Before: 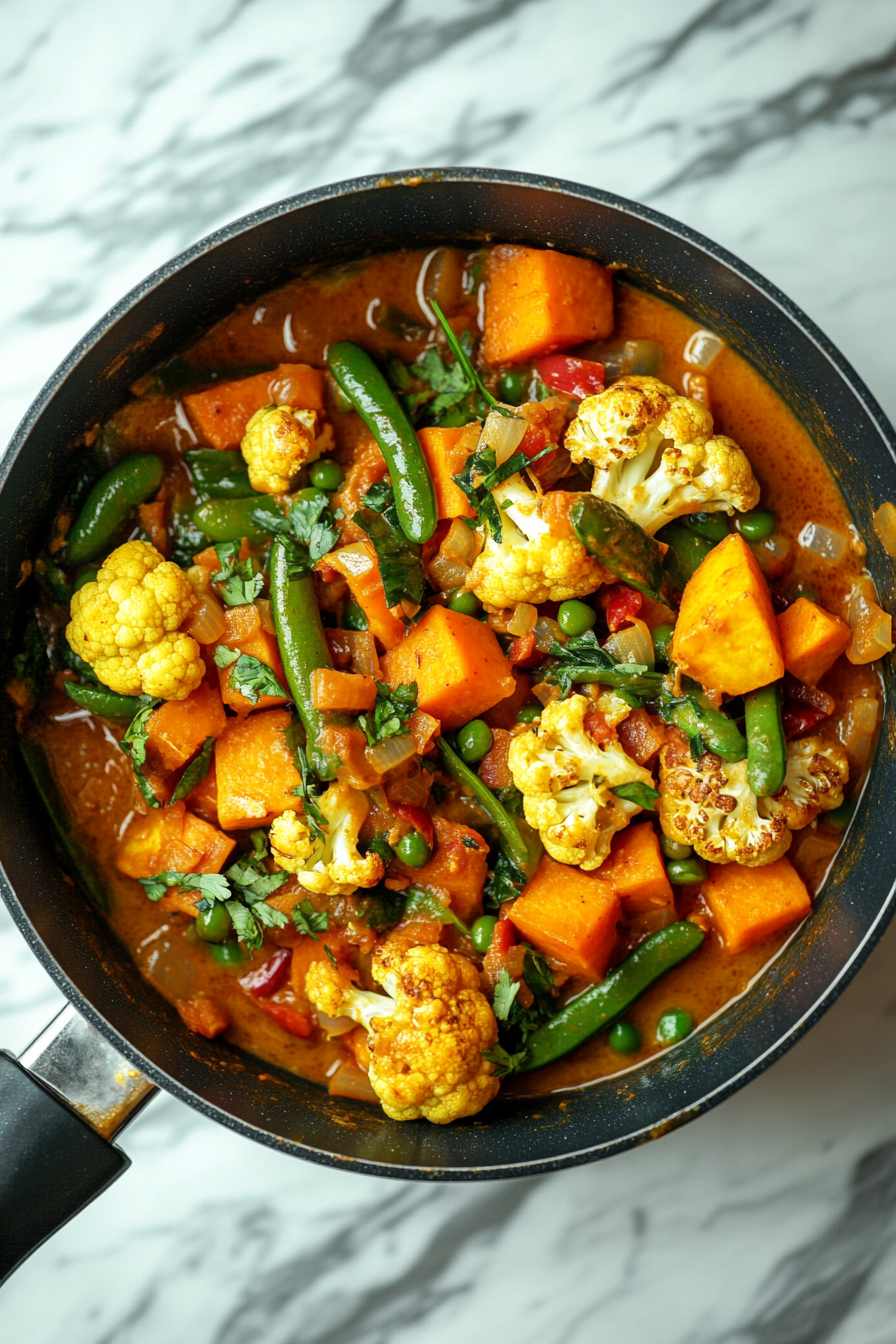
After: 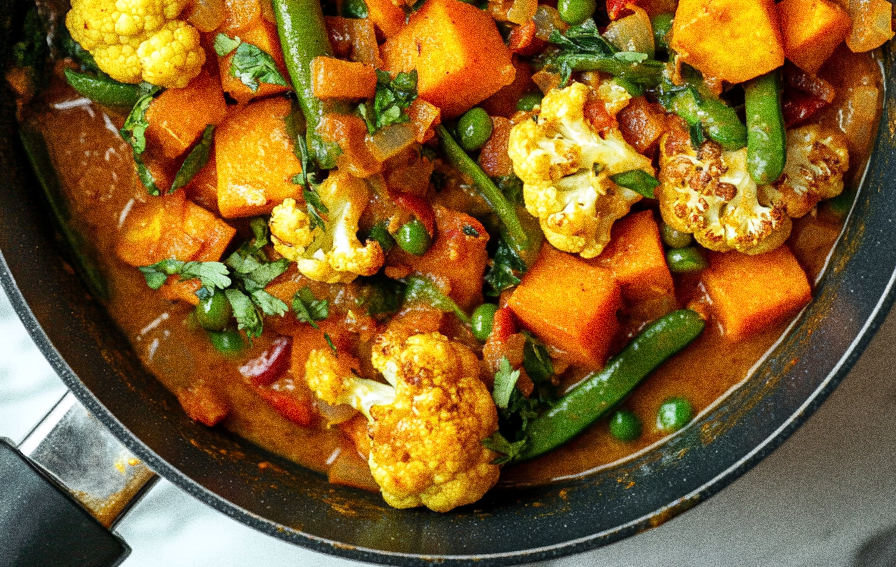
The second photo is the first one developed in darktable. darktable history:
white balance: red 1.004, blue 1.024
crop: top 45.551%, bottom 12.262%
shadows and highlights: soften with gaussian
grain: coarseness 10.62 ISO, strength 55.56%
